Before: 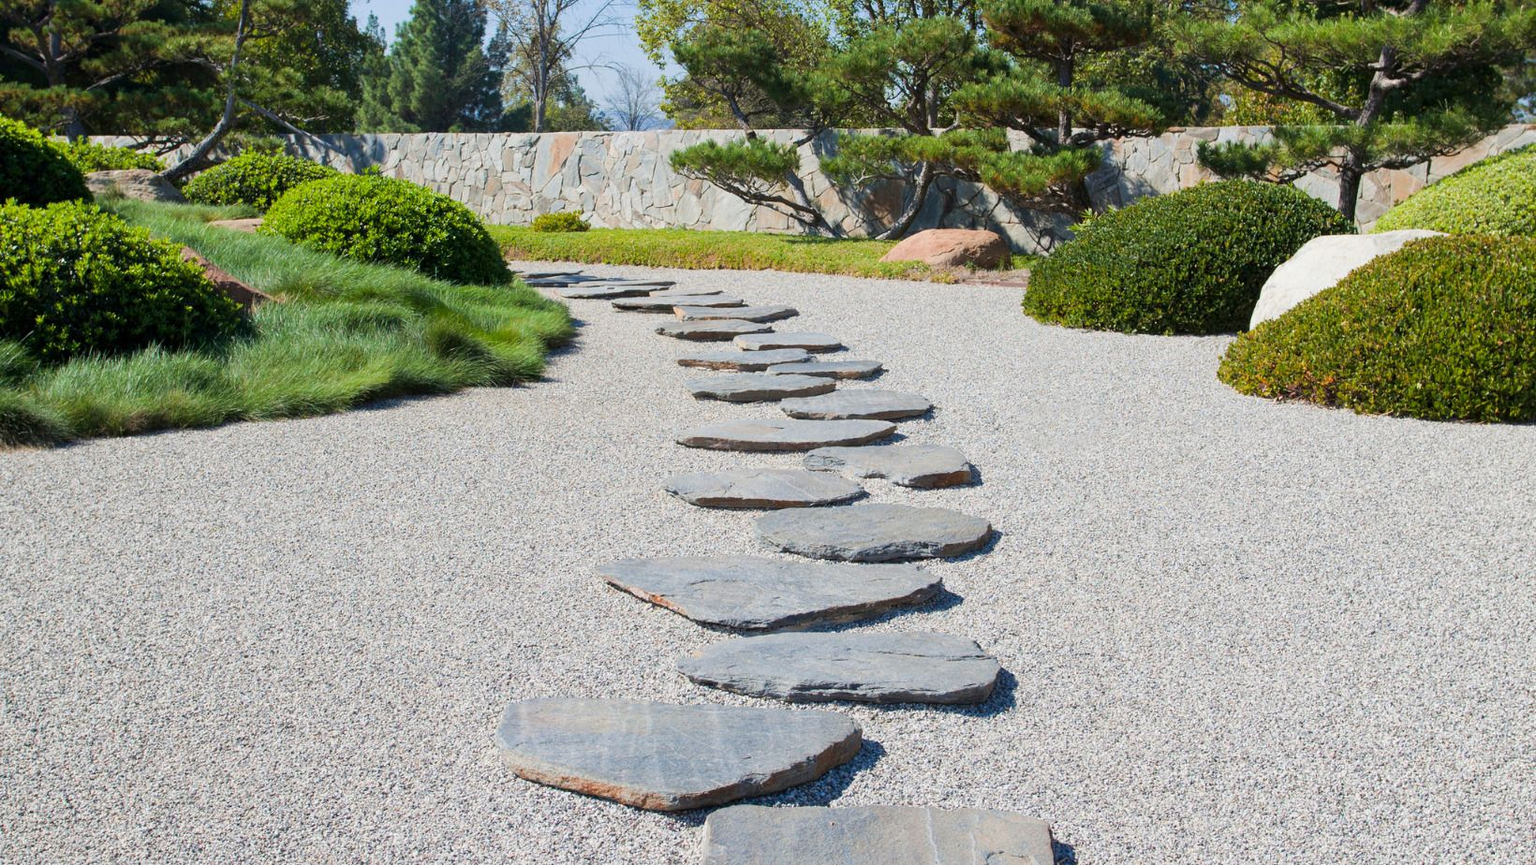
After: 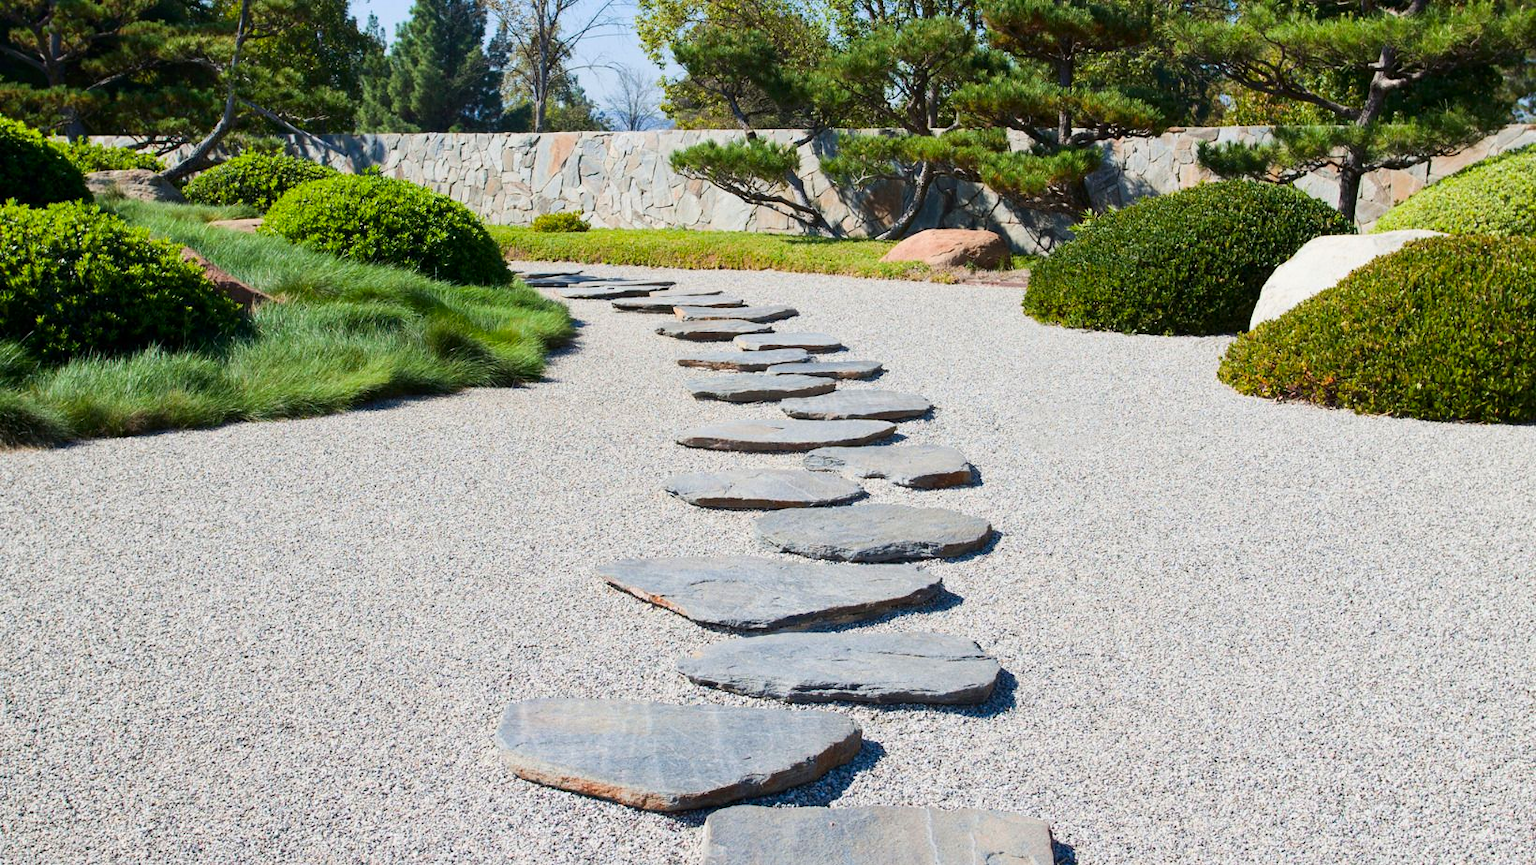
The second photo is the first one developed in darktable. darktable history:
contrast brightness saturation: contrast 0.15, brightness -0.01, saturation 0.1
tone equalizer: on, module defaults
